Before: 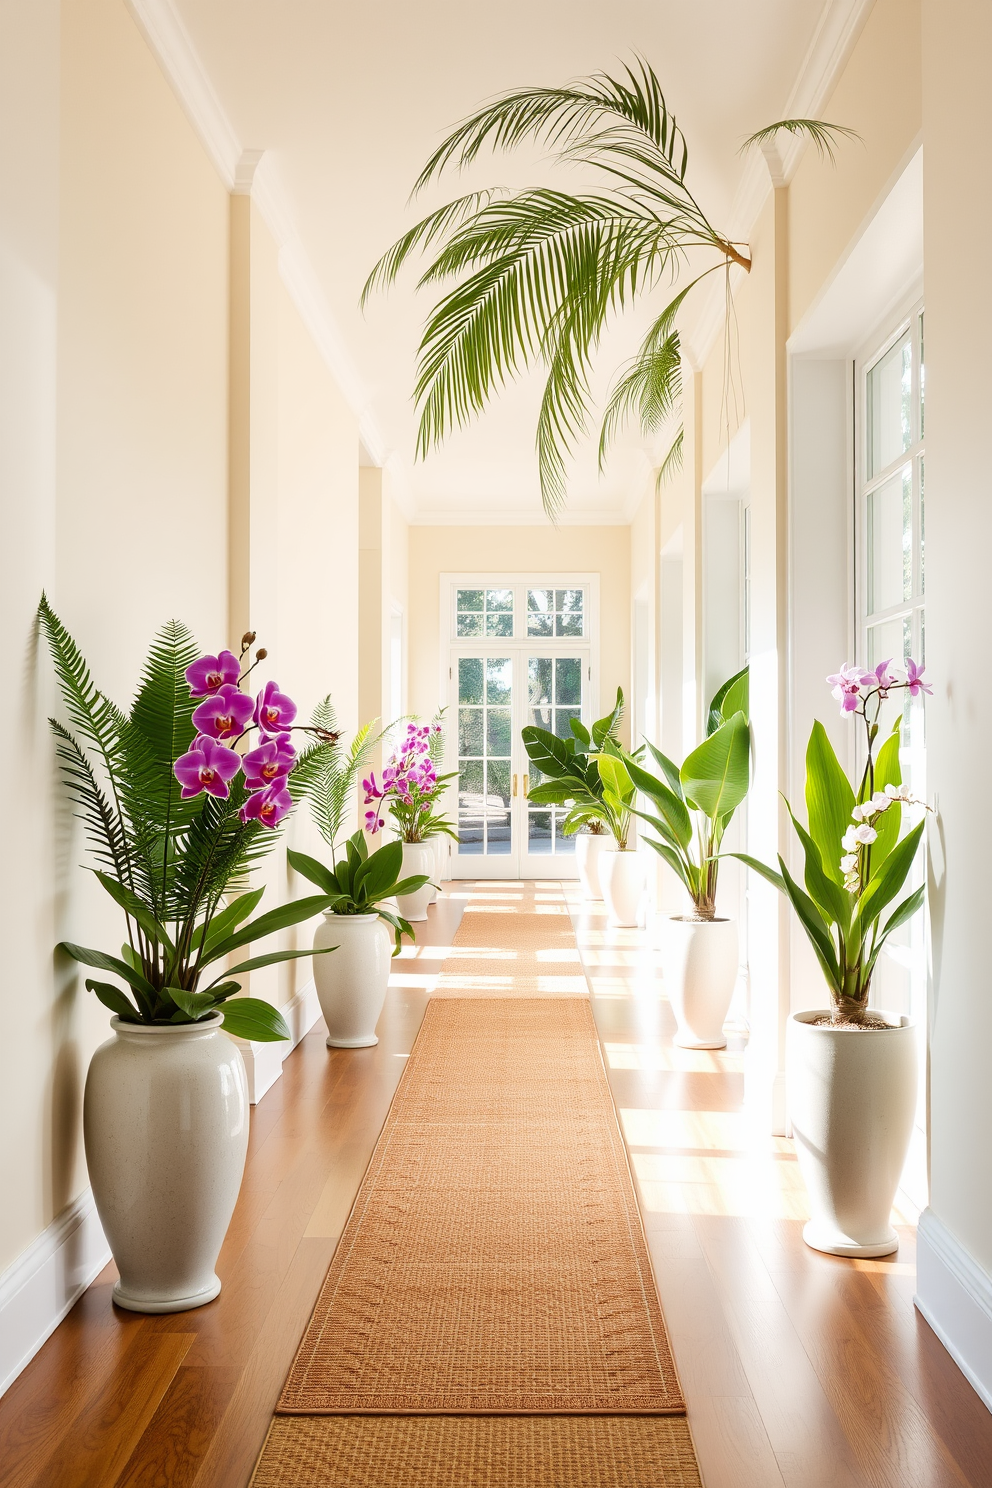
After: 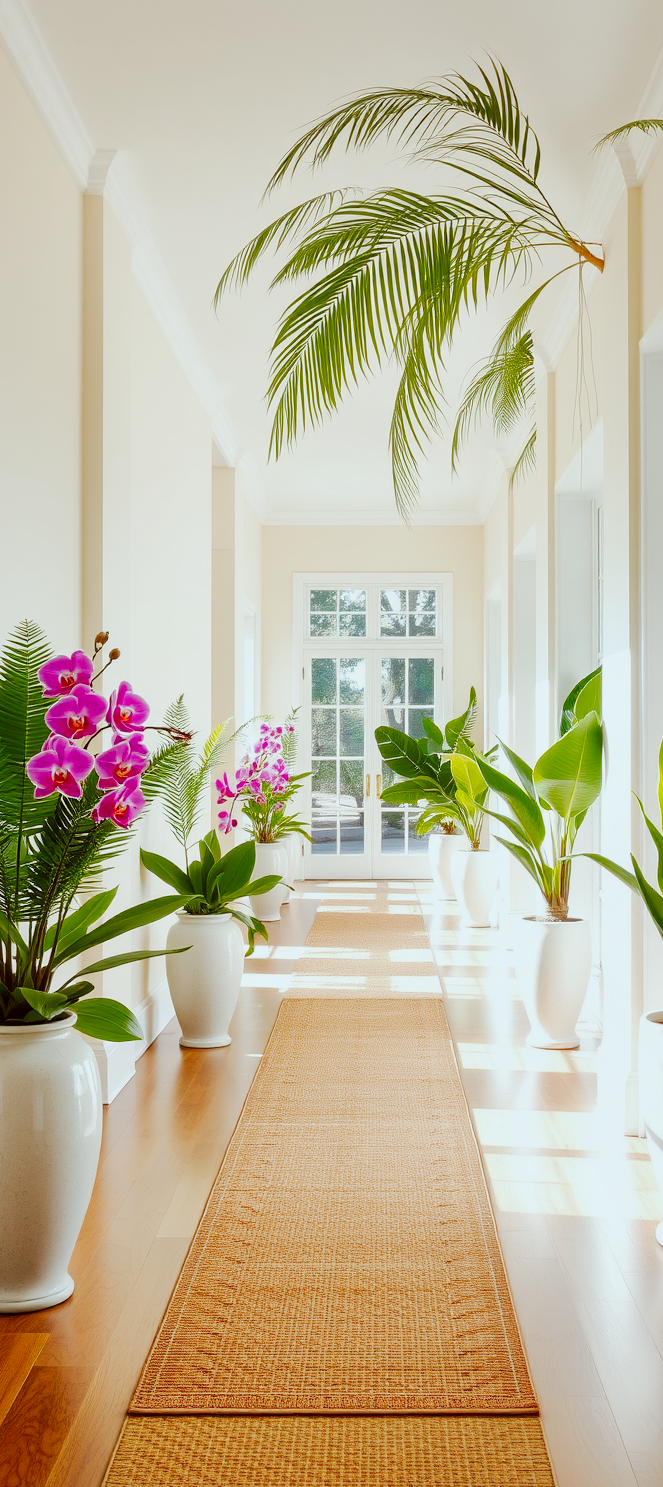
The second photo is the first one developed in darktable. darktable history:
shadows and highlights: on, module defaults
color correction: highlights a* -4.92, highlights b* -4.03, shadows a* 3.93, shadows b* 4.52
crop and rotate: left 14.826%, right 18.271%
tone curve: curves: ch0 [(0.014, 0) (0.13, 0.09) (0.227, 0.211) (0.346, 0.388) (0.499, 0.598) (0.662, 0.76) (0.795, 0.846) (1, 0.969)]; ch1 [(0, 0) (0.366, 0.367) (0.447, 0.417) (0.473, 0.484) (0.504, 0.502) (0.525, 0.518) (0.564, 0.548) (0.639, 0.643) (1, 1)]; ch2 [(0, 0) (0.333, 0.346) (0.375, 0.375) (0.424, 0.43) (0.476, 0.498) (0.496, 0.505) (0.517, 0.515) (0.542, 0.564) (0.583, 0.6) (0.64, 0.622) (0.723, 0.676) (1, 1)], preserve colors none
